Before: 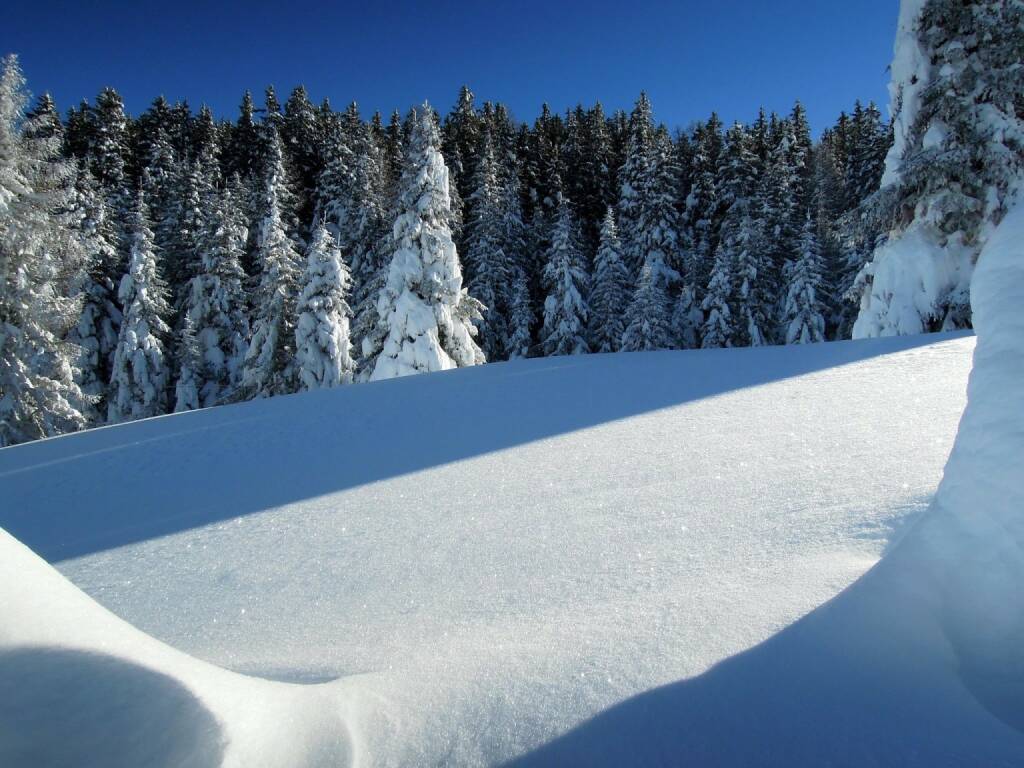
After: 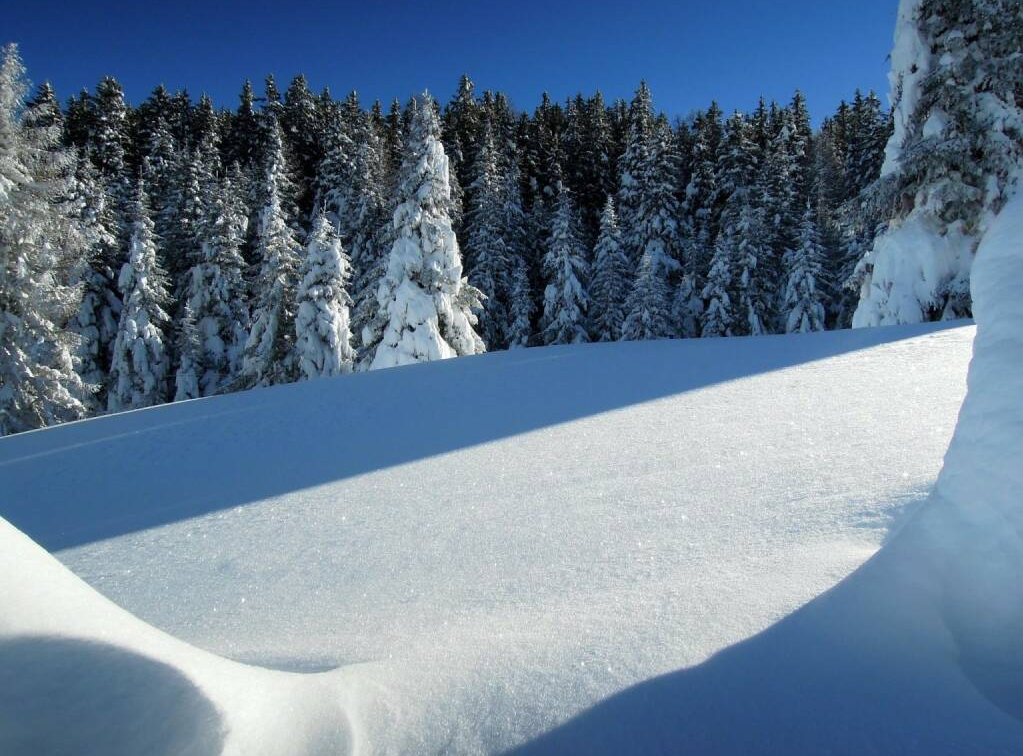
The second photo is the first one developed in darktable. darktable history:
crop: top 1.55%, right 0.063%
